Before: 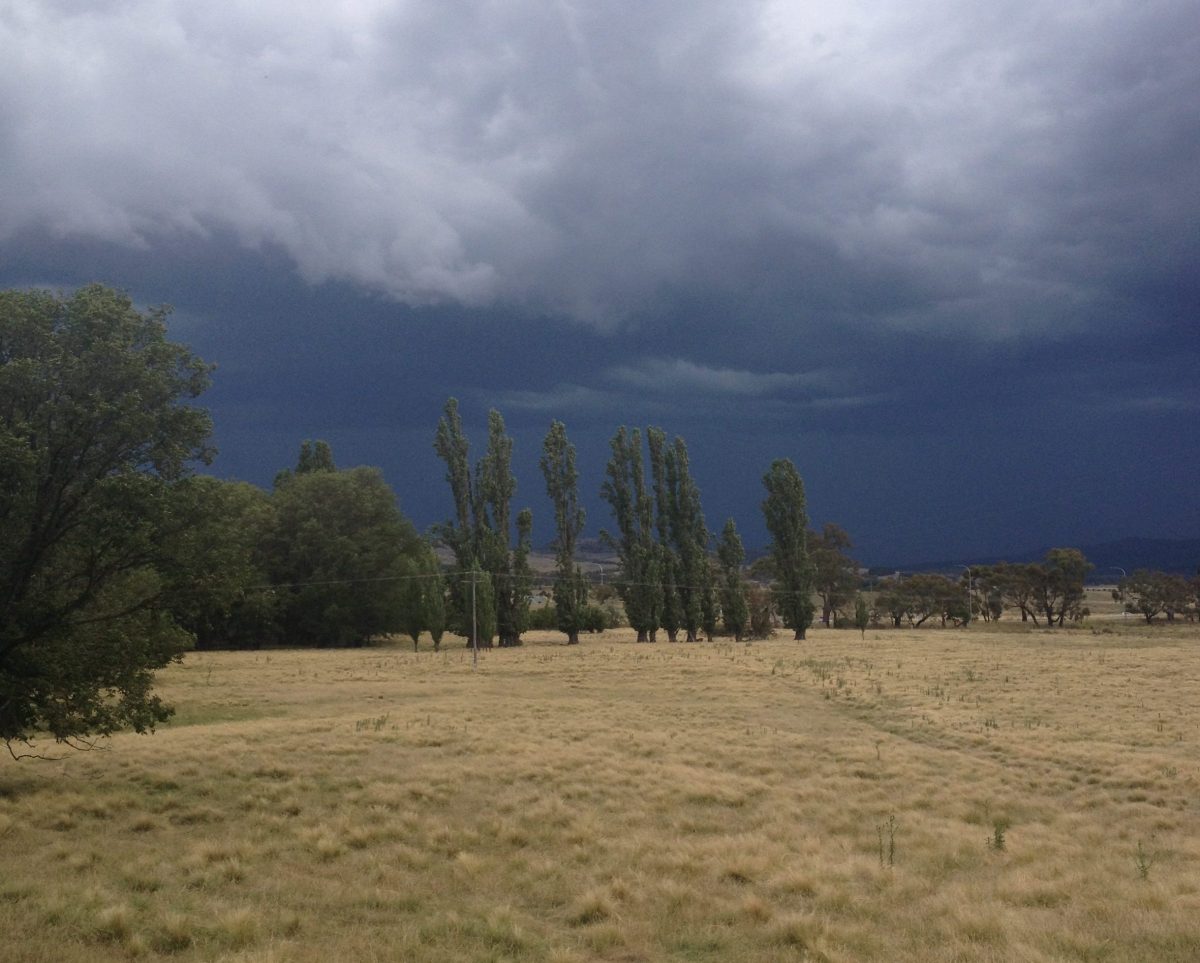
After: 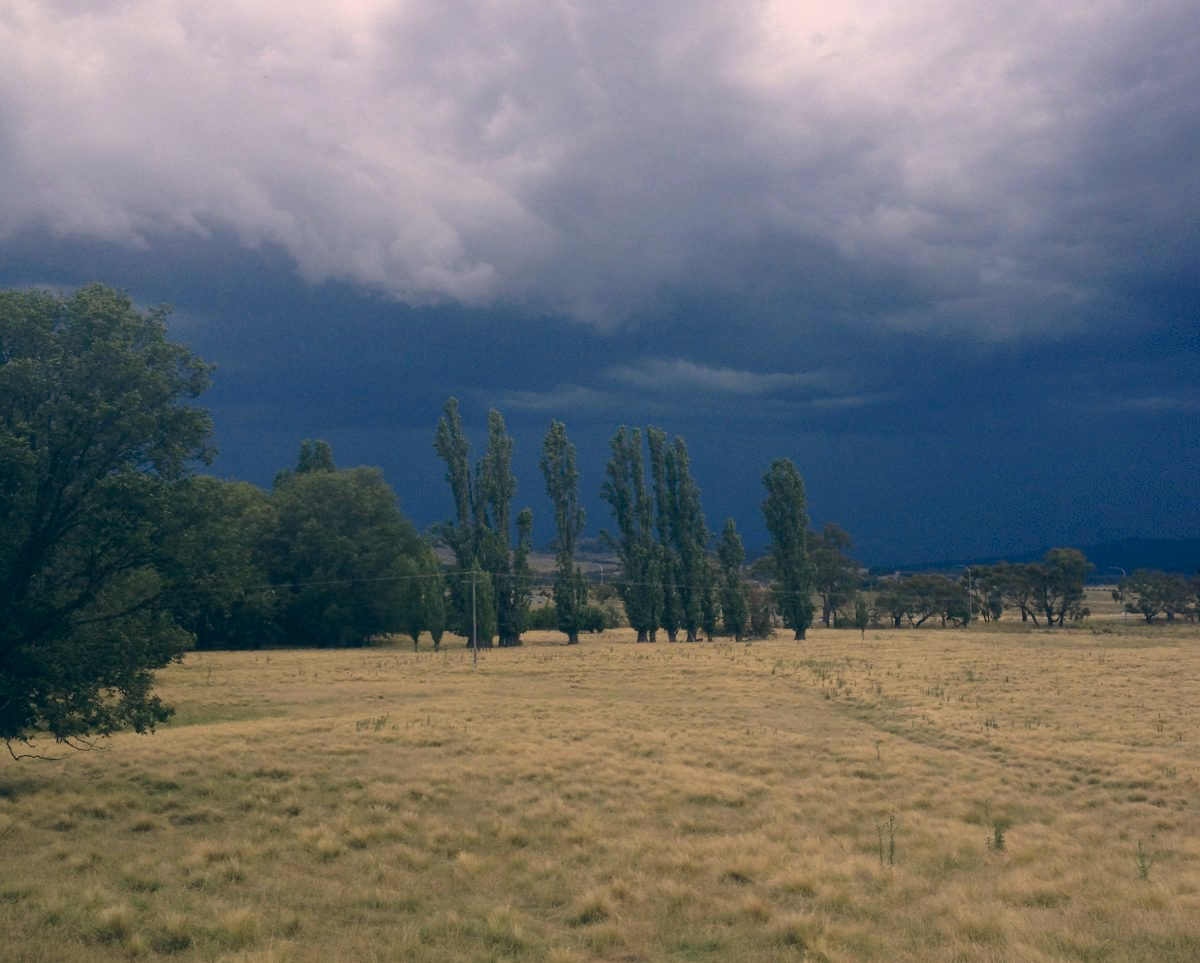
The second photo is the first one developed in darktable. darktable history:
color correction: highlights a* 10.27, highlights b* 13.95, shadows a* -9.76, shadows b* -14.98
